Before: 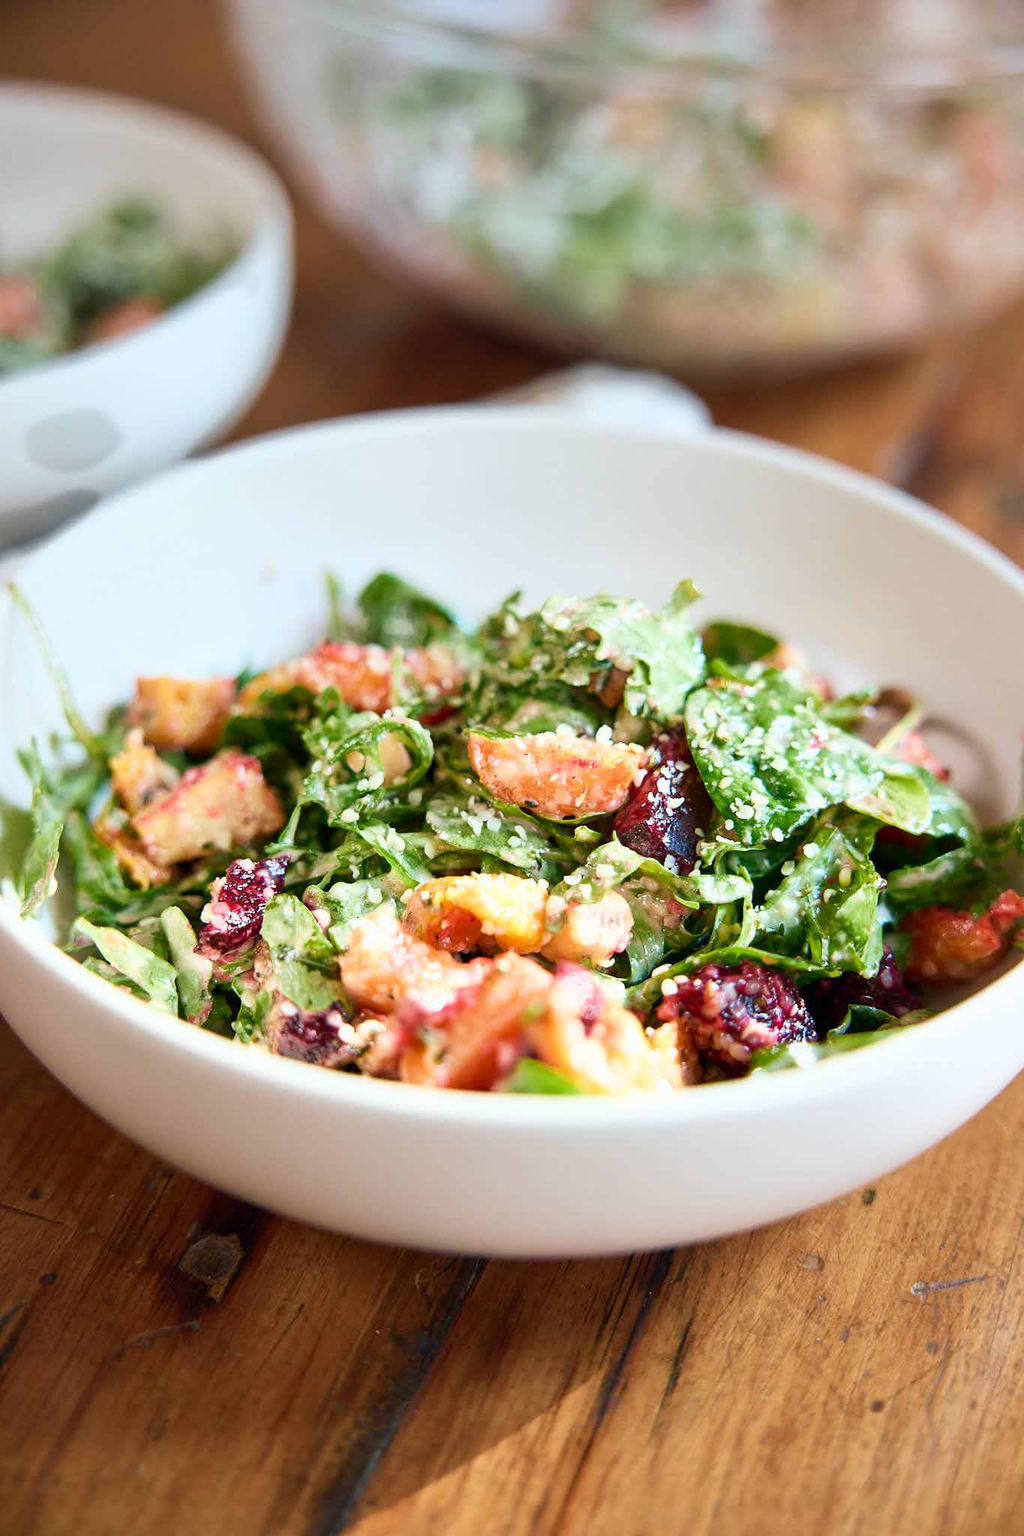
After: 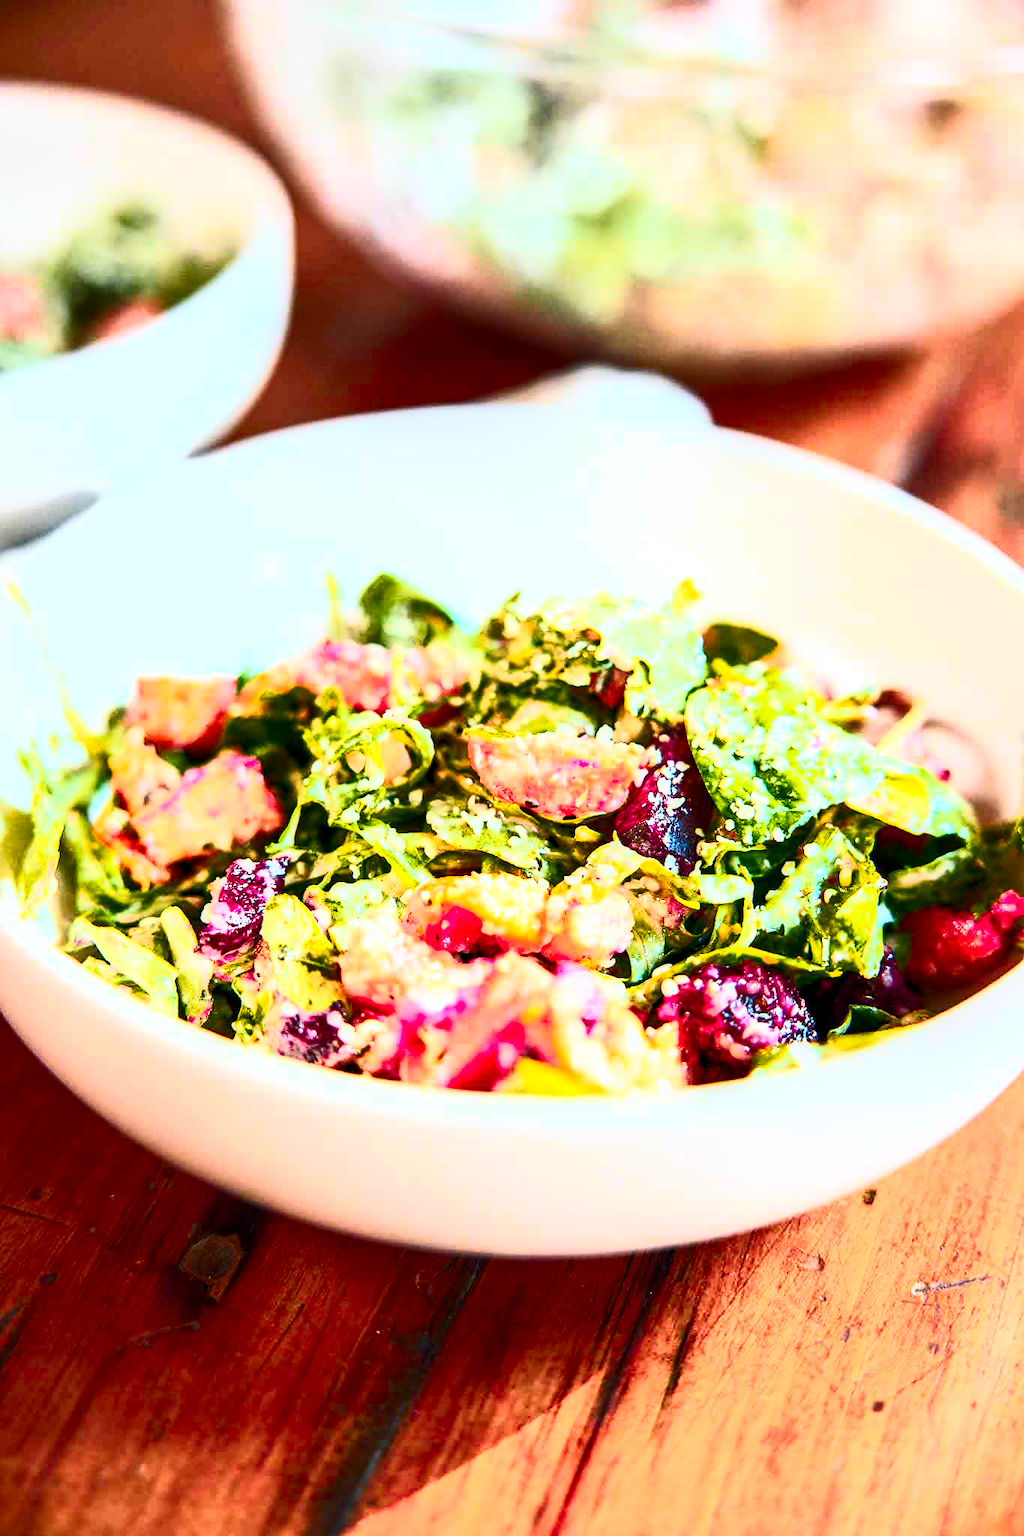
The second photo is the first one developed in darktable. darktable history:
contrast brightness saturation: contrast 0.83, brightness 0.59, saturation 0.59
local contrast: highlights 25%, shadows 75%, midtone range 0.75
color zones: curves: ch1 [(0.235, 0.558) (0.75, 0.5)]; ch2 [(0.25, 0.462) (0.749, 0.457)], mix 40.67%
